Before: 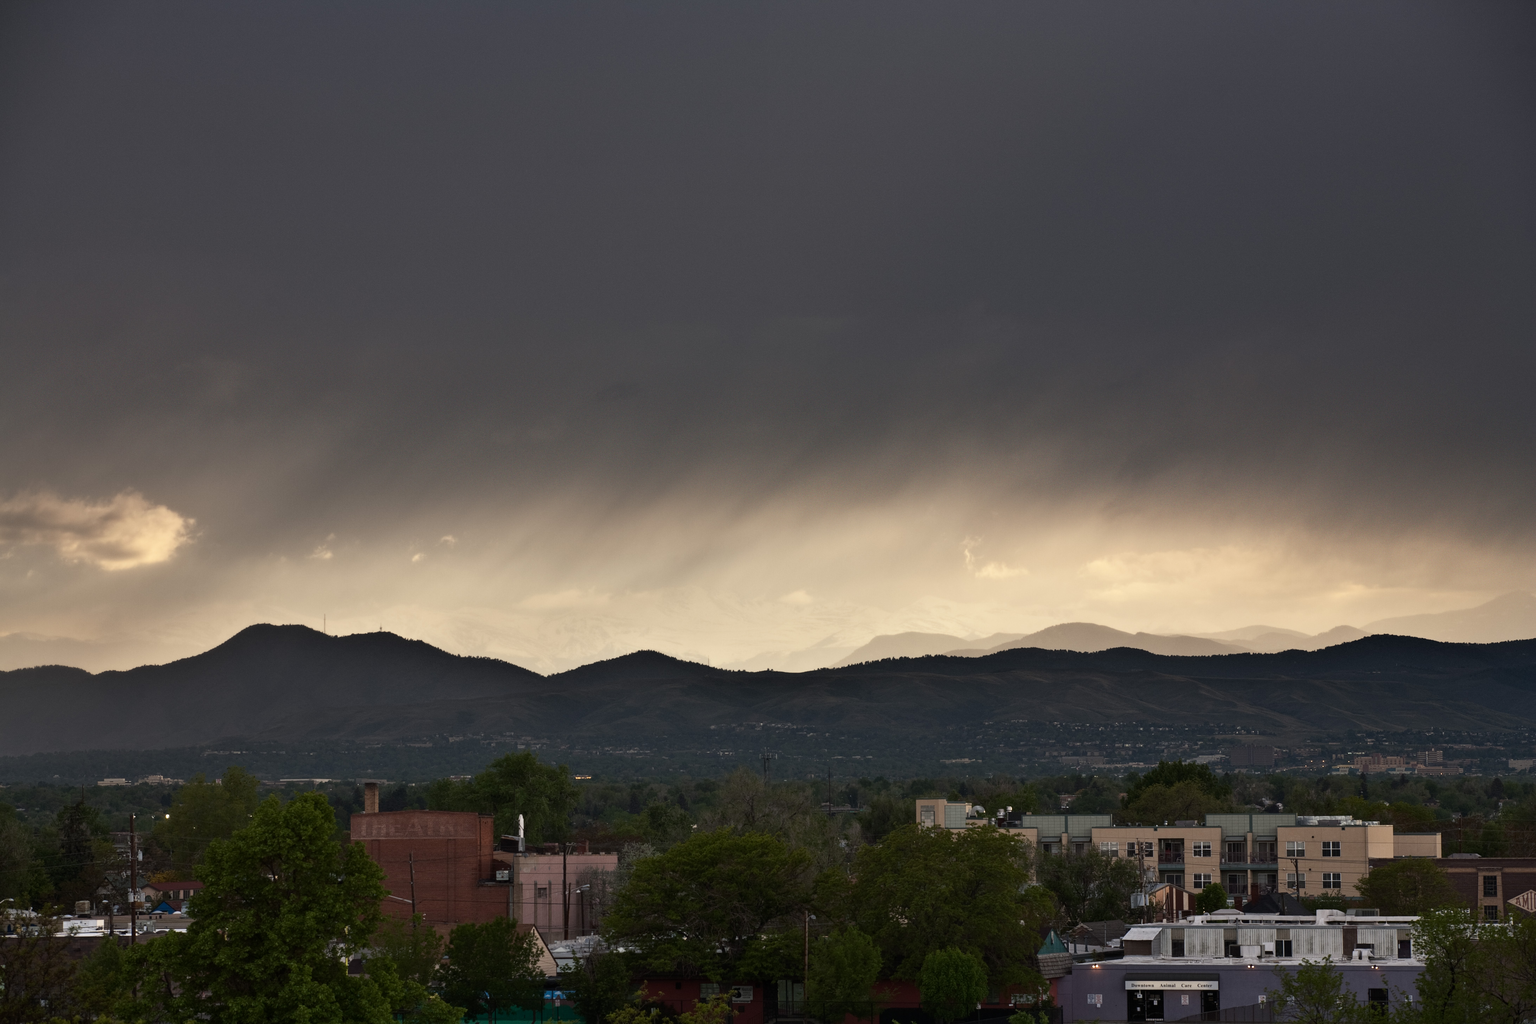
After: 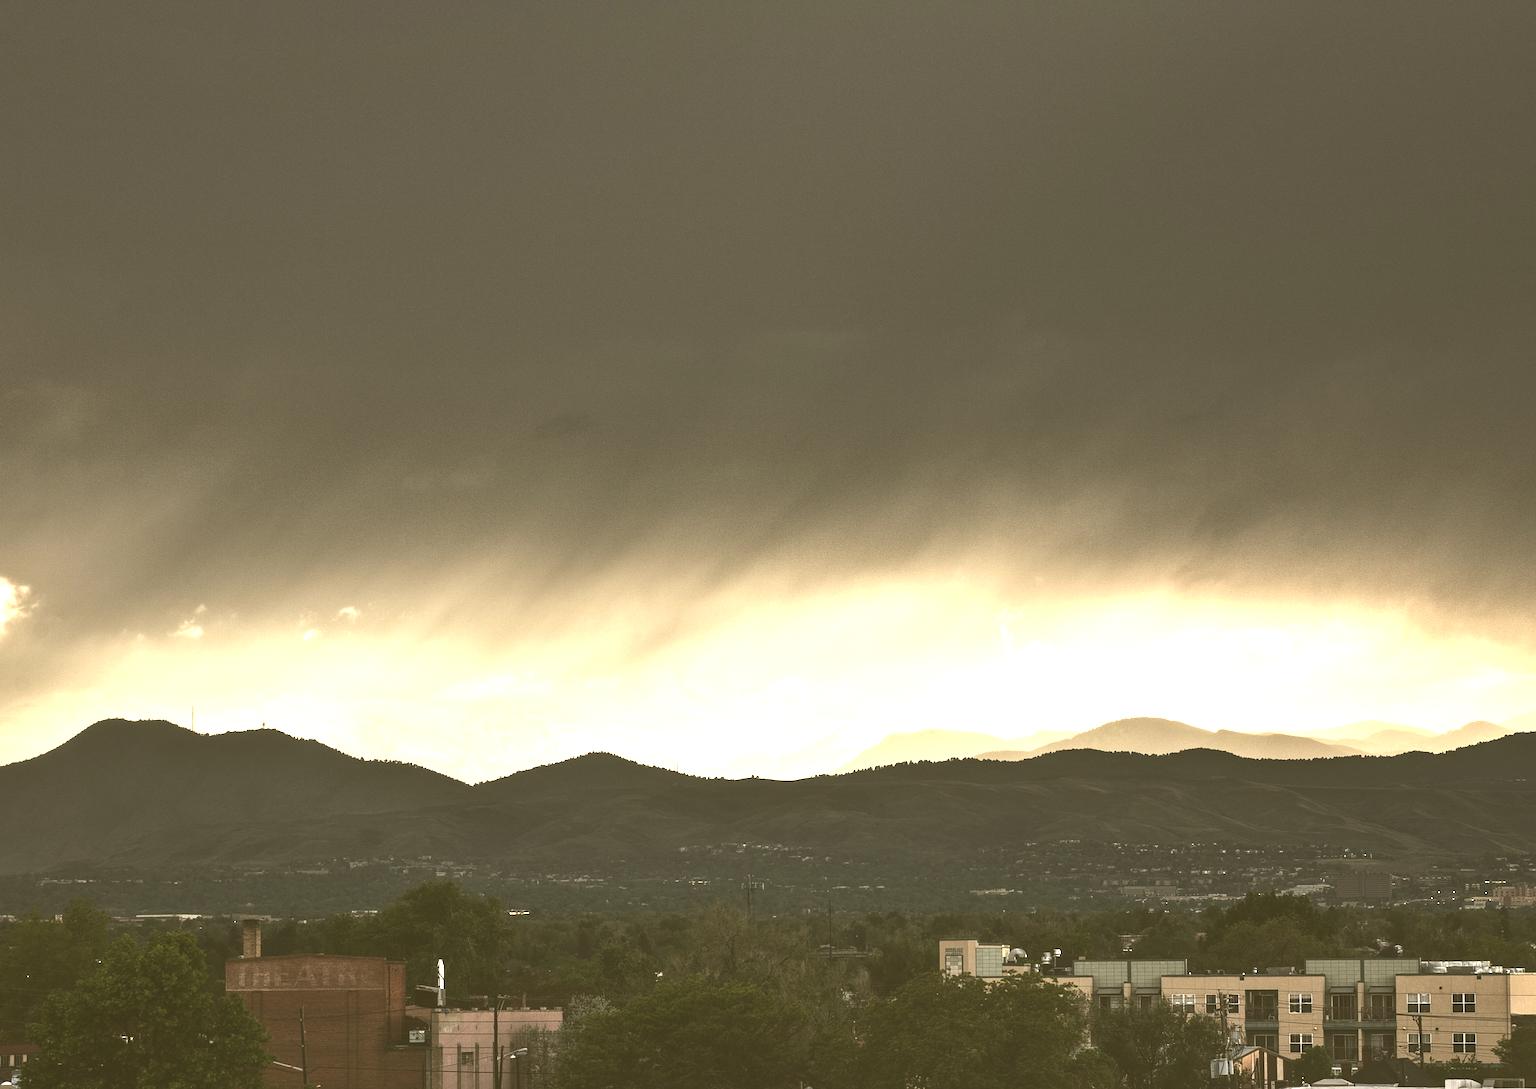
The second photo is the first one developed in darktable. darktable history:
color correction: highlights a* -1.43, highlights b* 10.12, shadows a* 0.395, shadows b* 19.35
sharpen: amount 0.2
contrast brightness saturation: brightness -0.2, saturation 0.08
crop: left 11.225%, top 5.381%, right 9.565%, bottom 10.314%
tone equalizer: -8 EV -0.75 EV, -7 EV -0.7 EV, -6 EV -0.6 EV, -5 EV -0.4 EV, -3 EV 0.4 EV, -2 EV 0.6 EV, -1 EV 0.7 EV, +0 EV 0.75 EV, edges refinement/feathering 500, mask exposure compensation -1.57 EV, preserve details no
exposure: black level correction -0.071, exposure 0.5 EV, compensate highlight preservation false
local contrast: detail 130%
